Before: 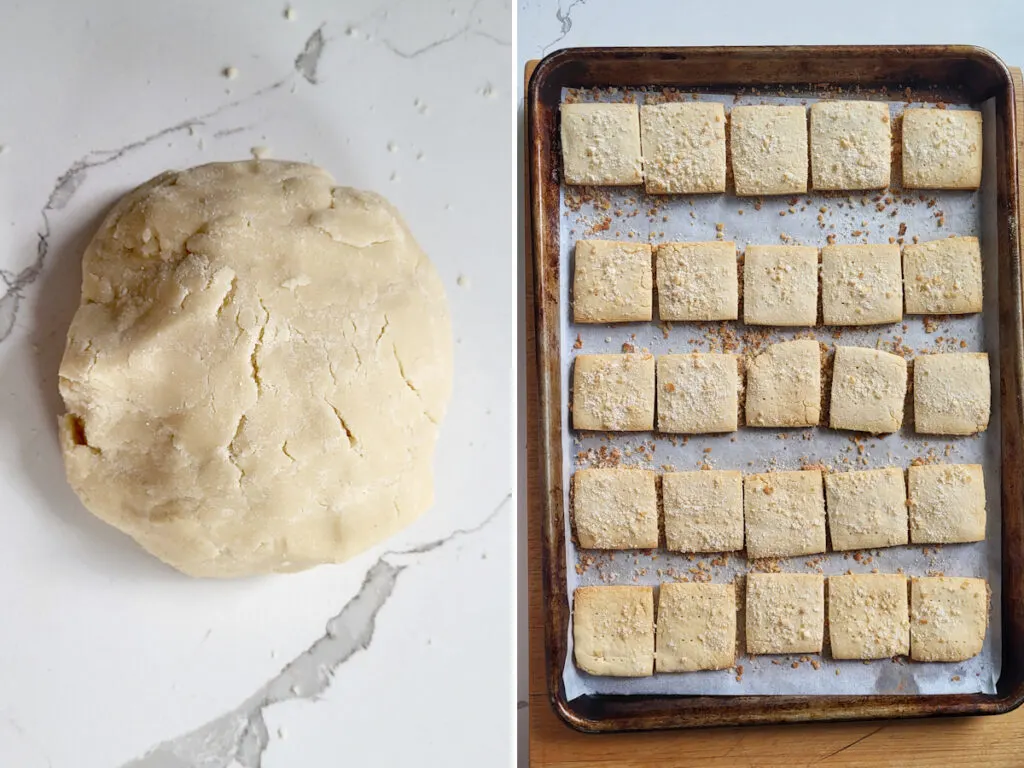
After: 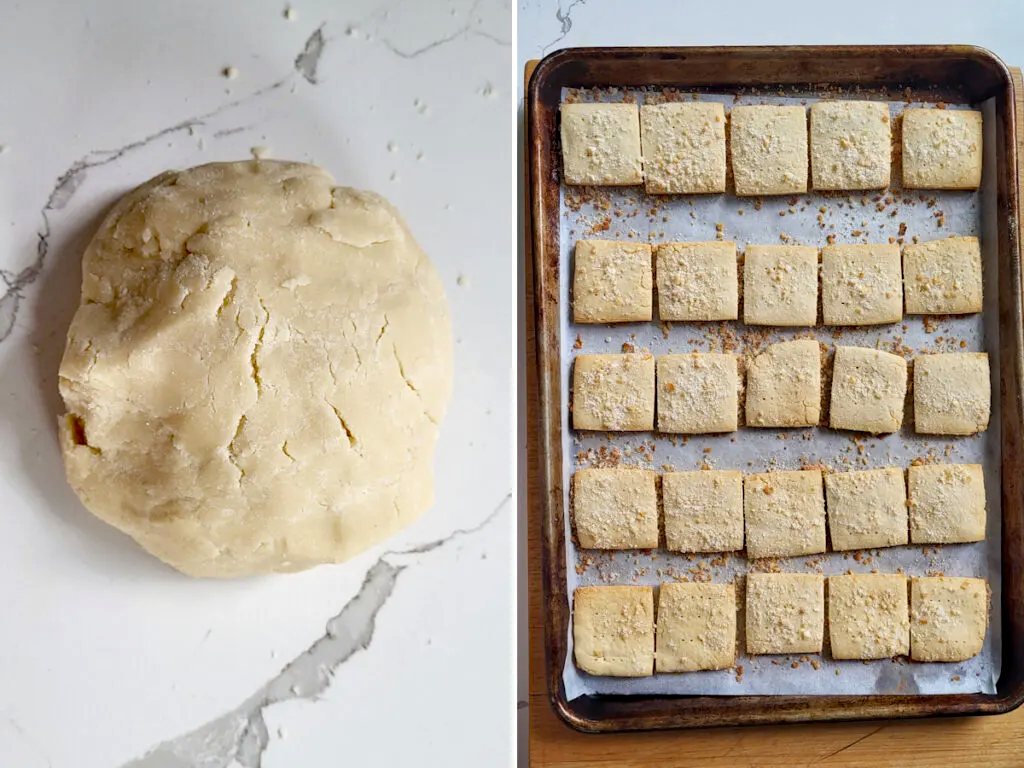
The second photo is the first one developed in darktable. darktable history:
haze removal: strength 0.282, distance 0.25, compatibility mode true, adaptive false
